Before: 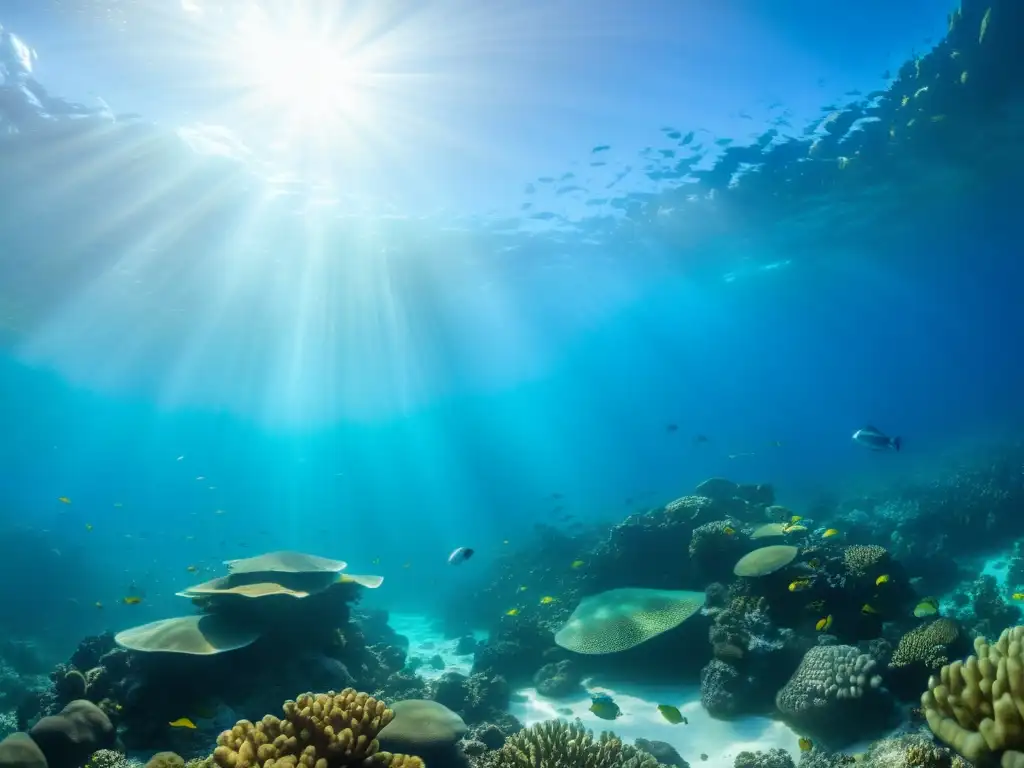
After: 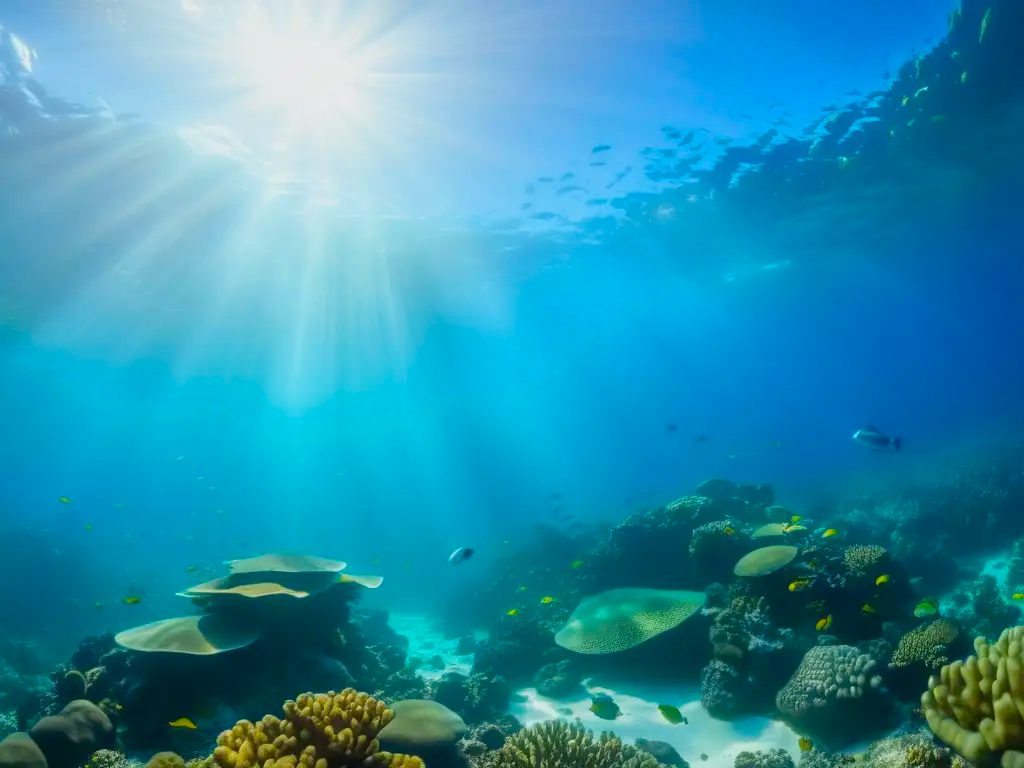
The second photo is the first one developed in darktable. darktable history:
color balance rgb: power › hue 61.44°, perceptual saturation grading › global saturation 30.338%, contrast -10.47%
